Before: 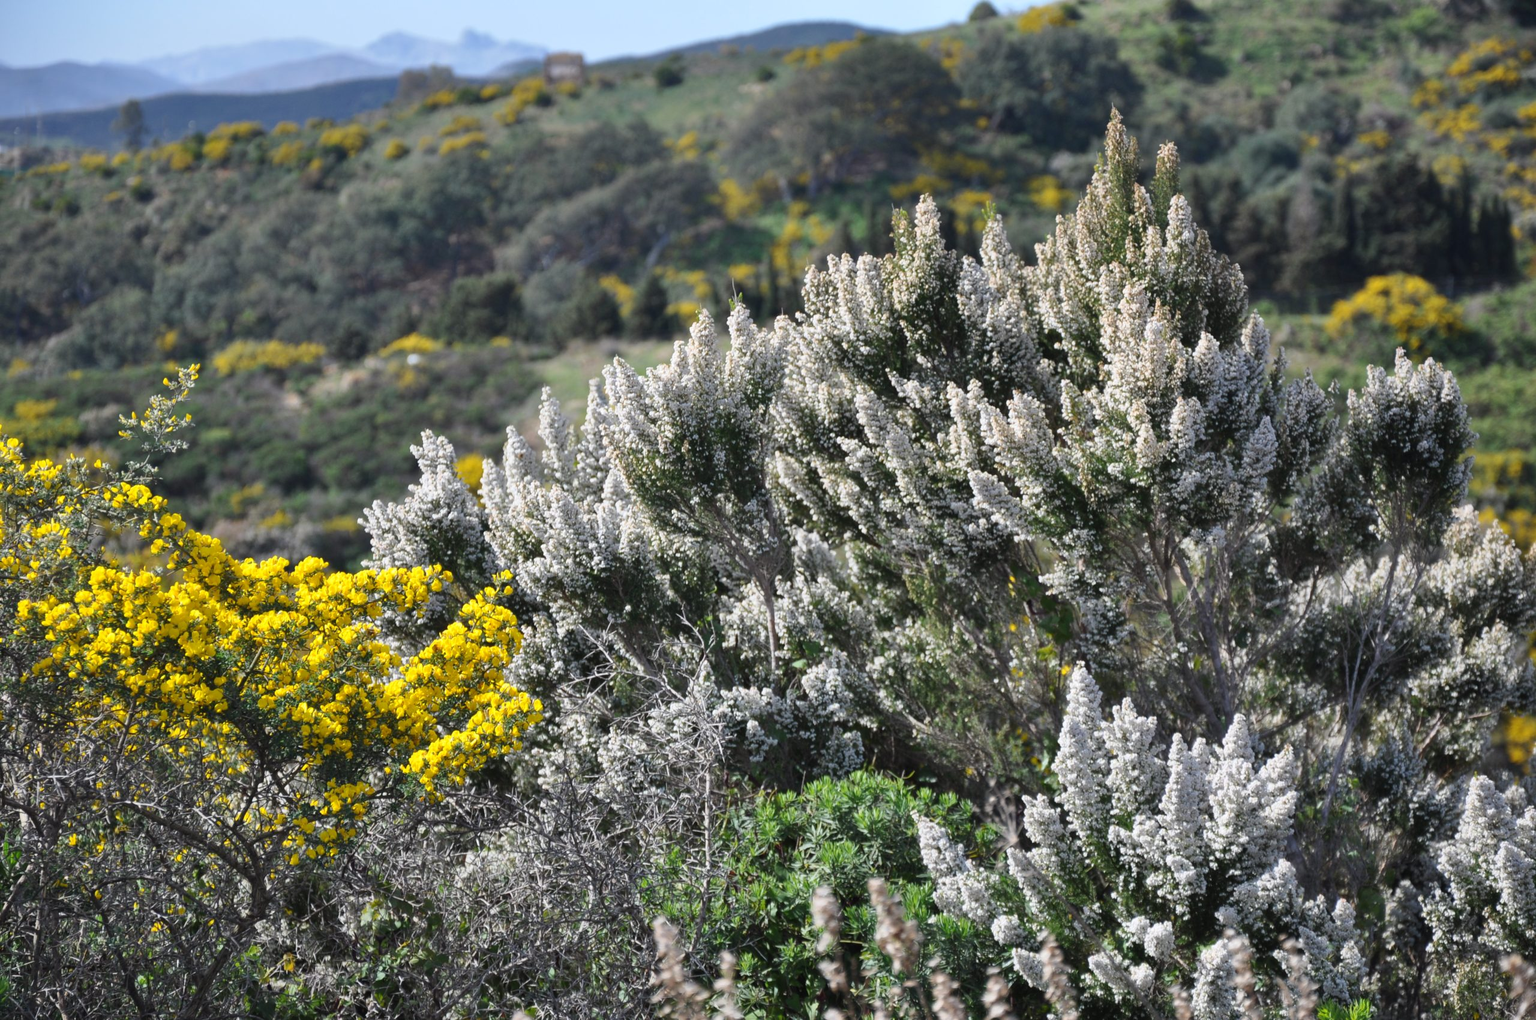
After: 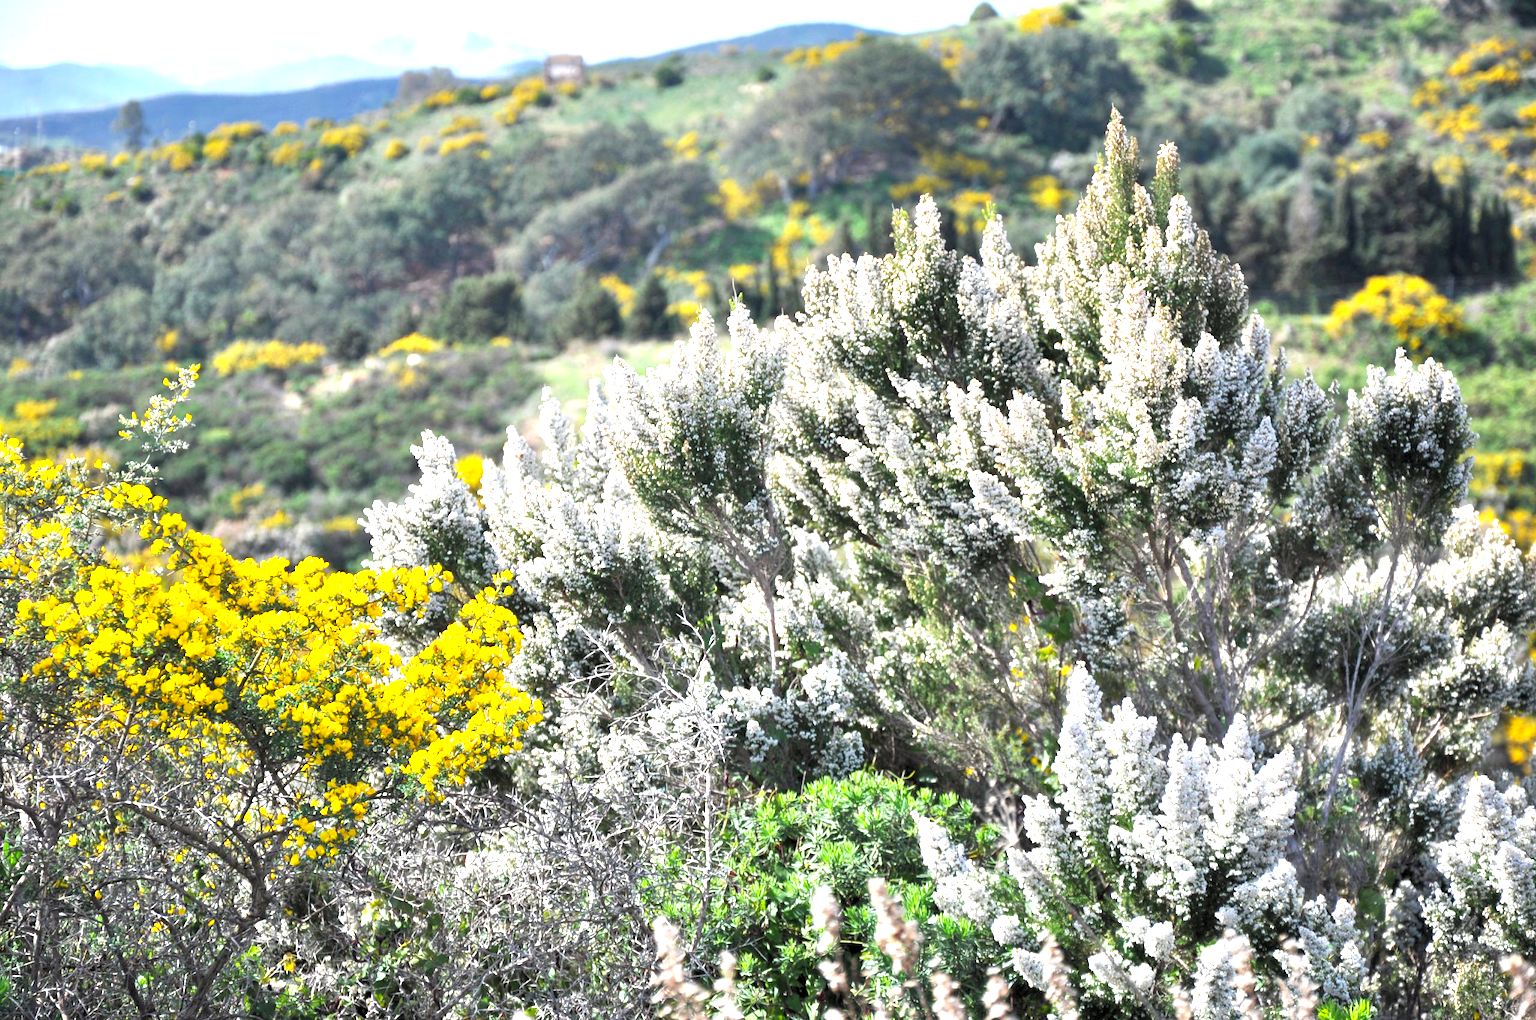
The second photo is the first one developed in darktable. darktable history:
exposure: exposure 1.25 EV, compensate exposure bias true, compensate highlight preservation false
rgb levels: levels [[0.01, 0.419, 0.839], [0, 0.5, 1], [0, 0.5, 1]]
color calibration: output R [0.946, 0.065, -0.013, 0], output G [-0.246, 1.264, -0.017, 0], output B [0.046, -0.098, 1.05, 0], illuminant custom, x 0.344, y 0.359, temperature 5045.54 K
